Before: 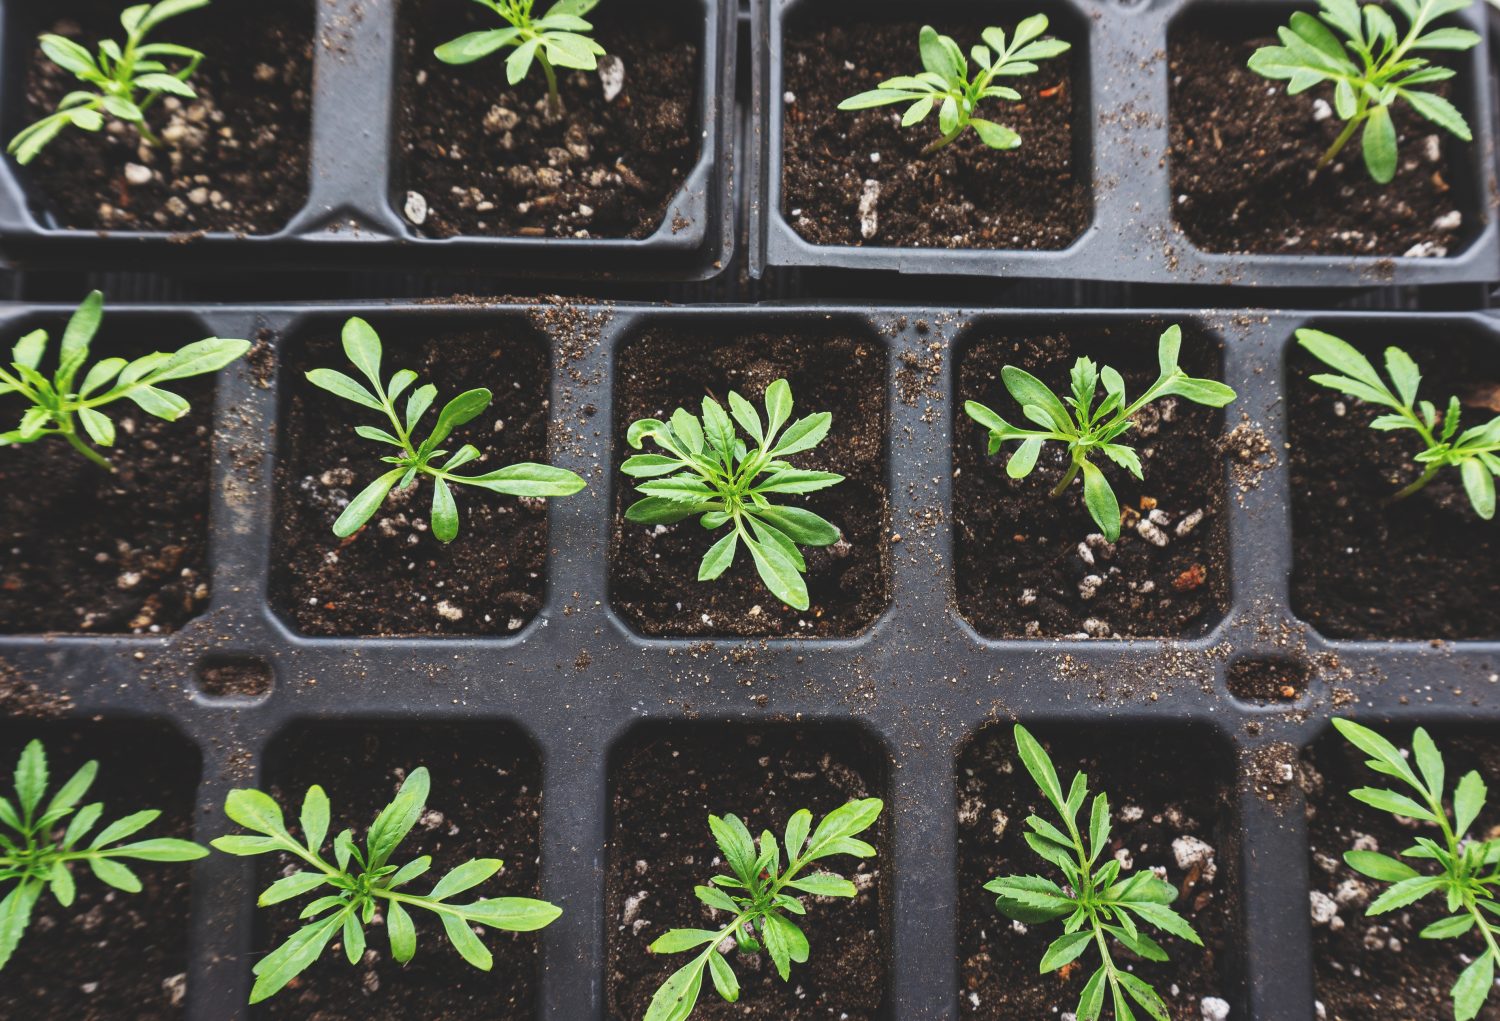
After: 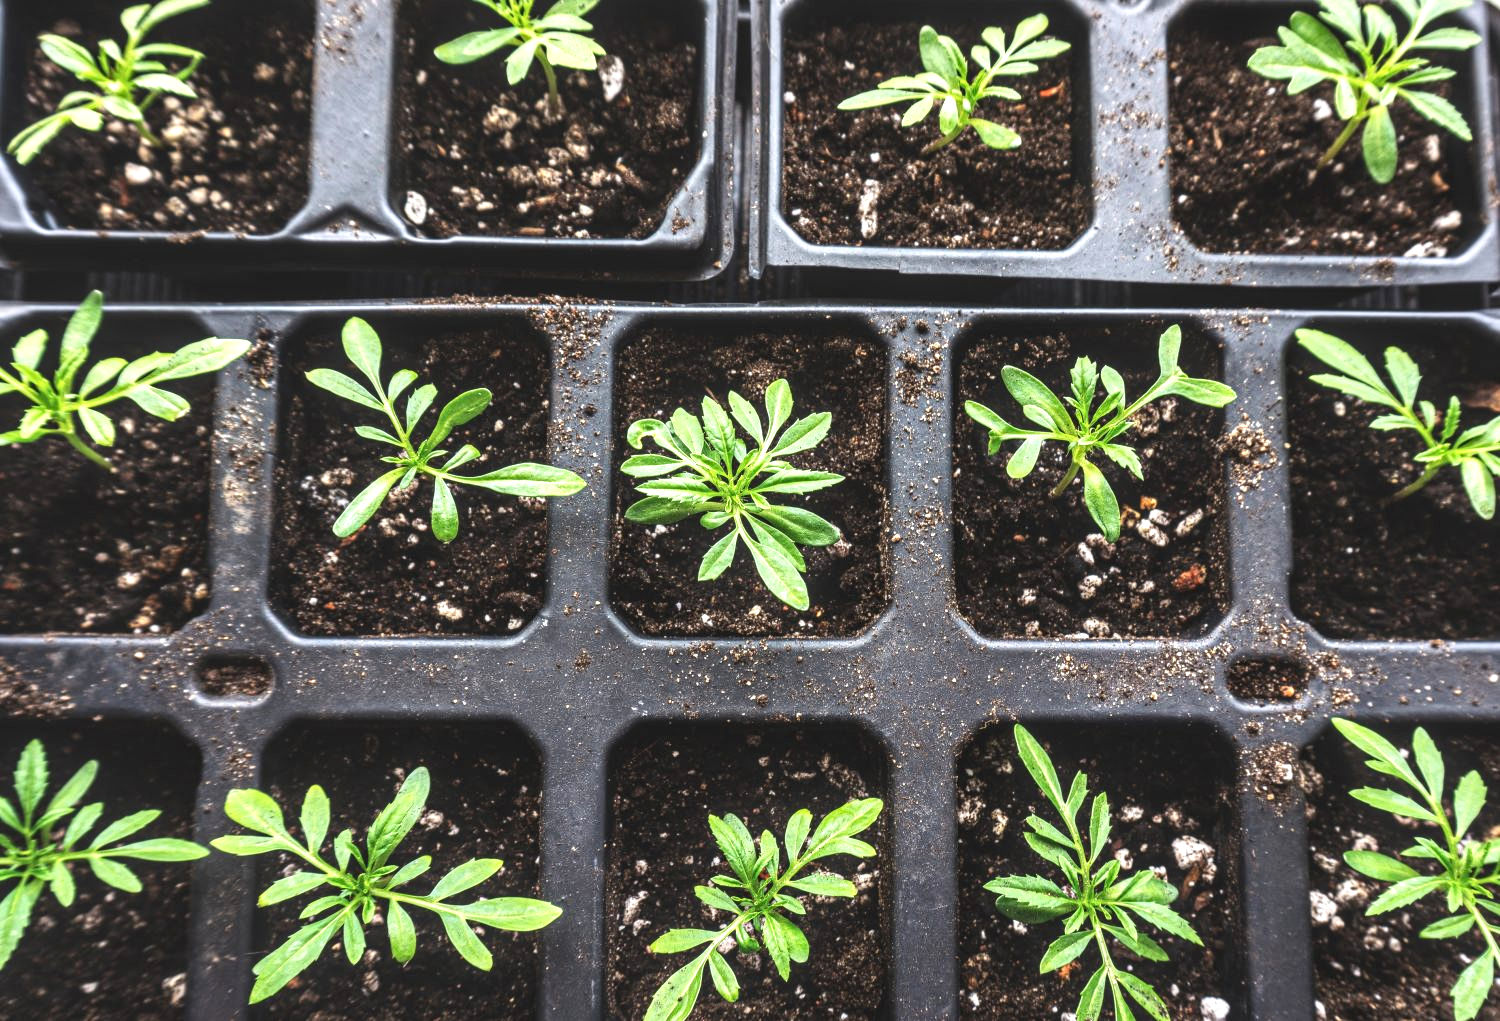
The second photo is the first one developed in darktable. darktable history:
color balance rgb: perceptual saturation grading › global saturation 0.815%, perceptual brilliance grading › global brilliance 11.153%
local contrast: highlights 60%, shadows 61%, detail 160%
